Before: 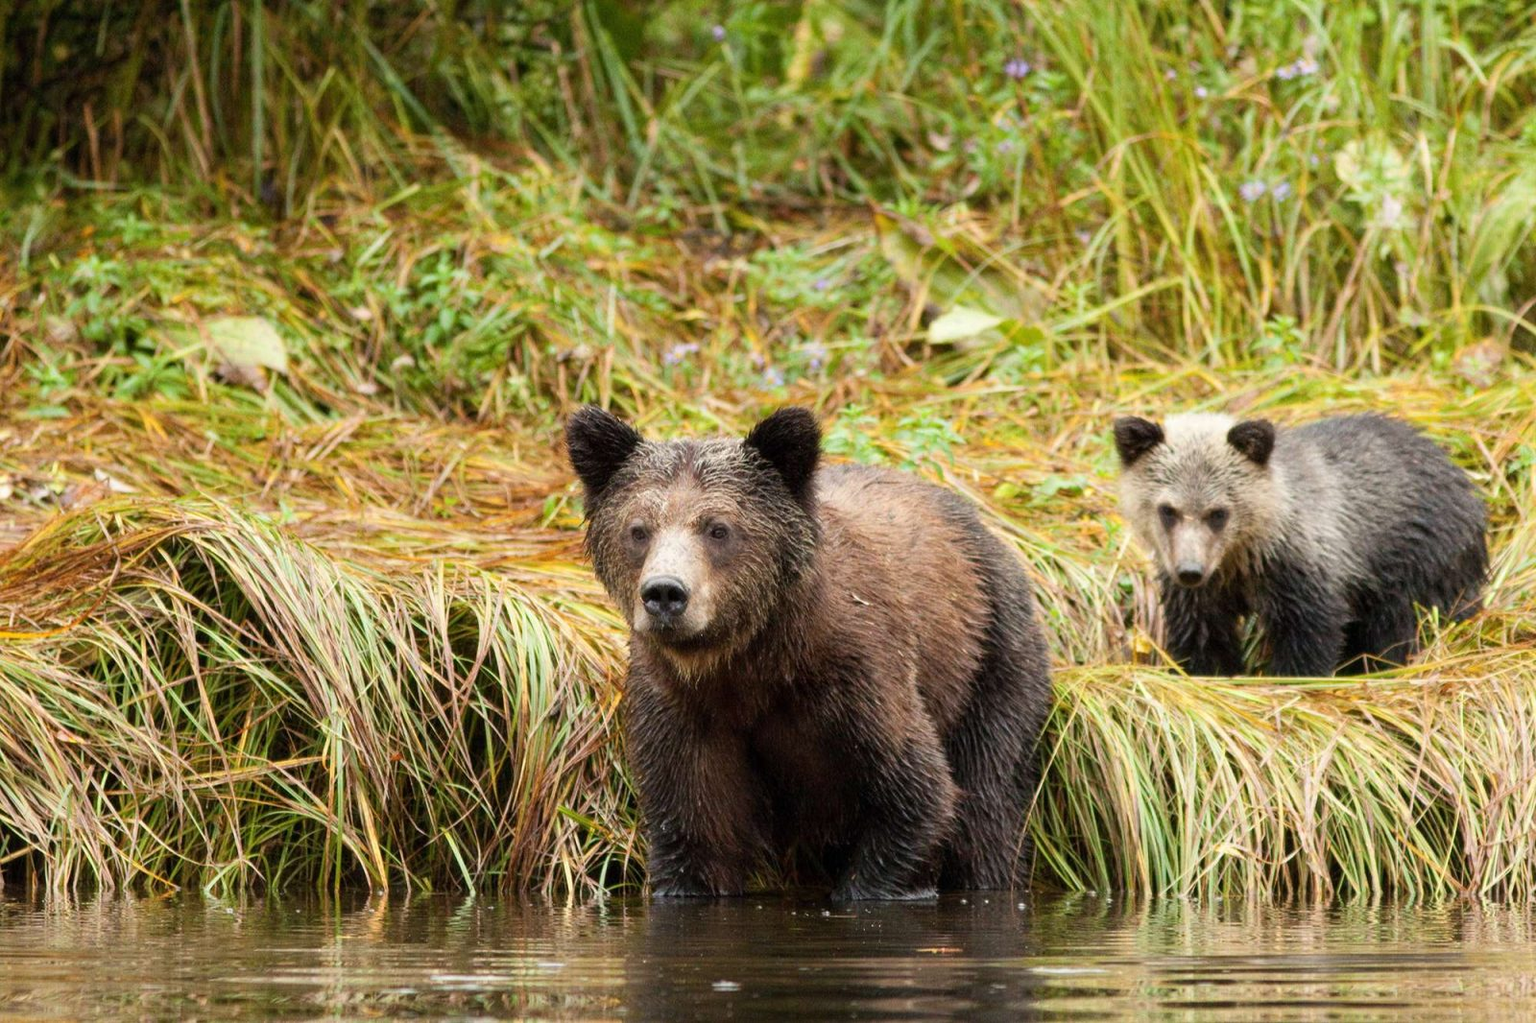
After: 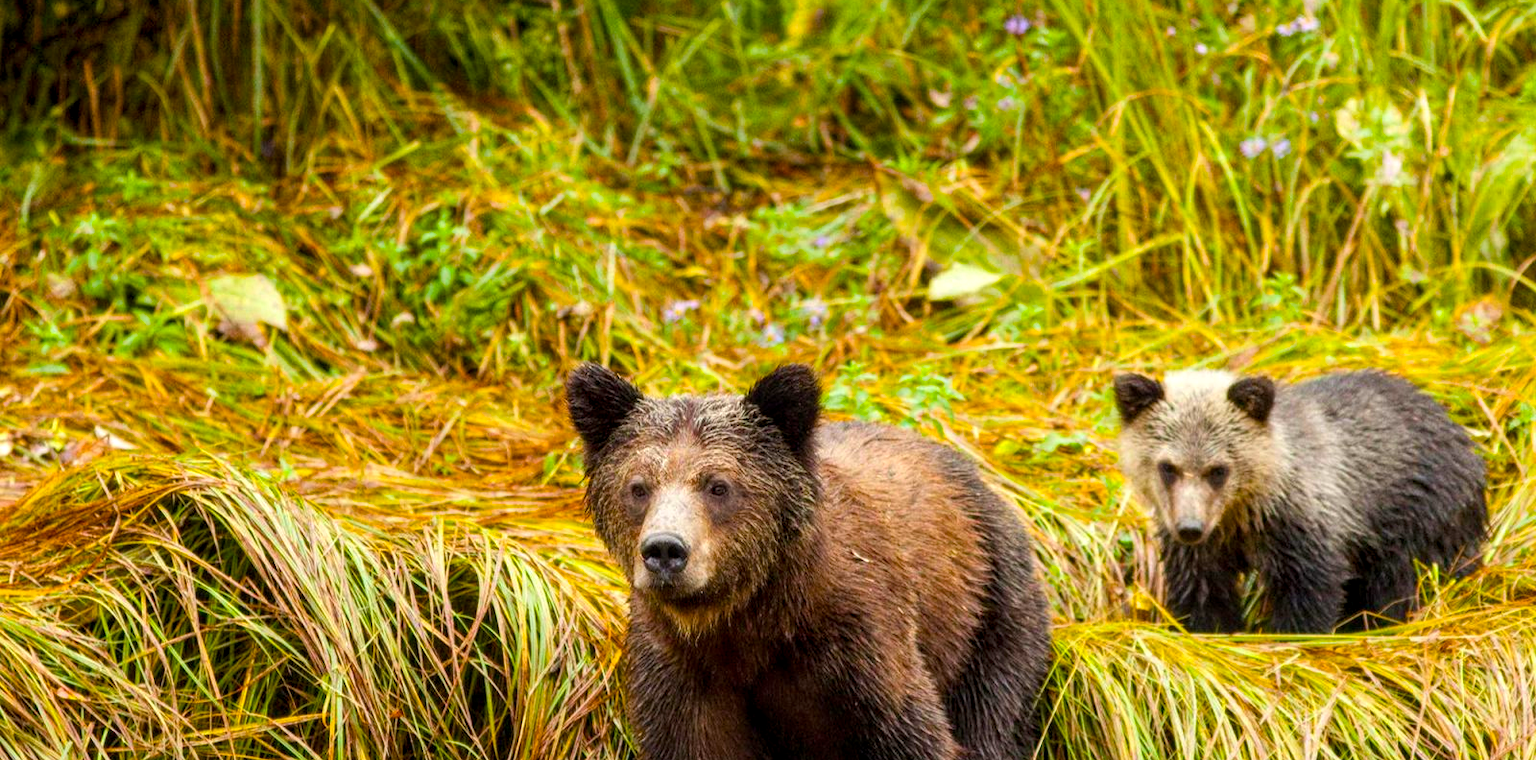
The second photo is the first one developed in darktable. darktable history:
crop: top 4.222%, bottom 21.407%
local contrast: detail 130%
color balance rgb: power › chroma 0.31%, power › hue 23.43°, linear chroma grading › global chroma 33.751%, perceptual saturation grading › global saturation 19.71%
